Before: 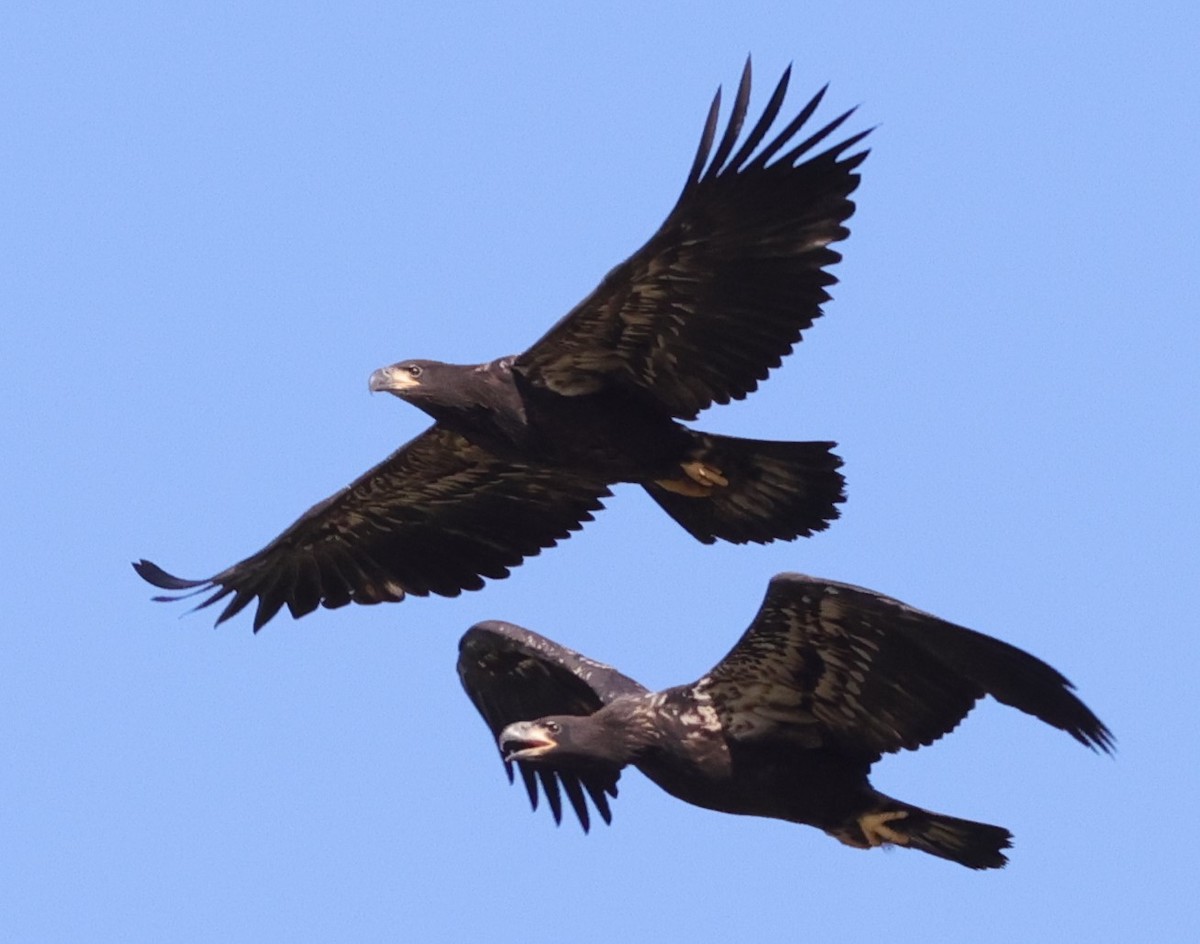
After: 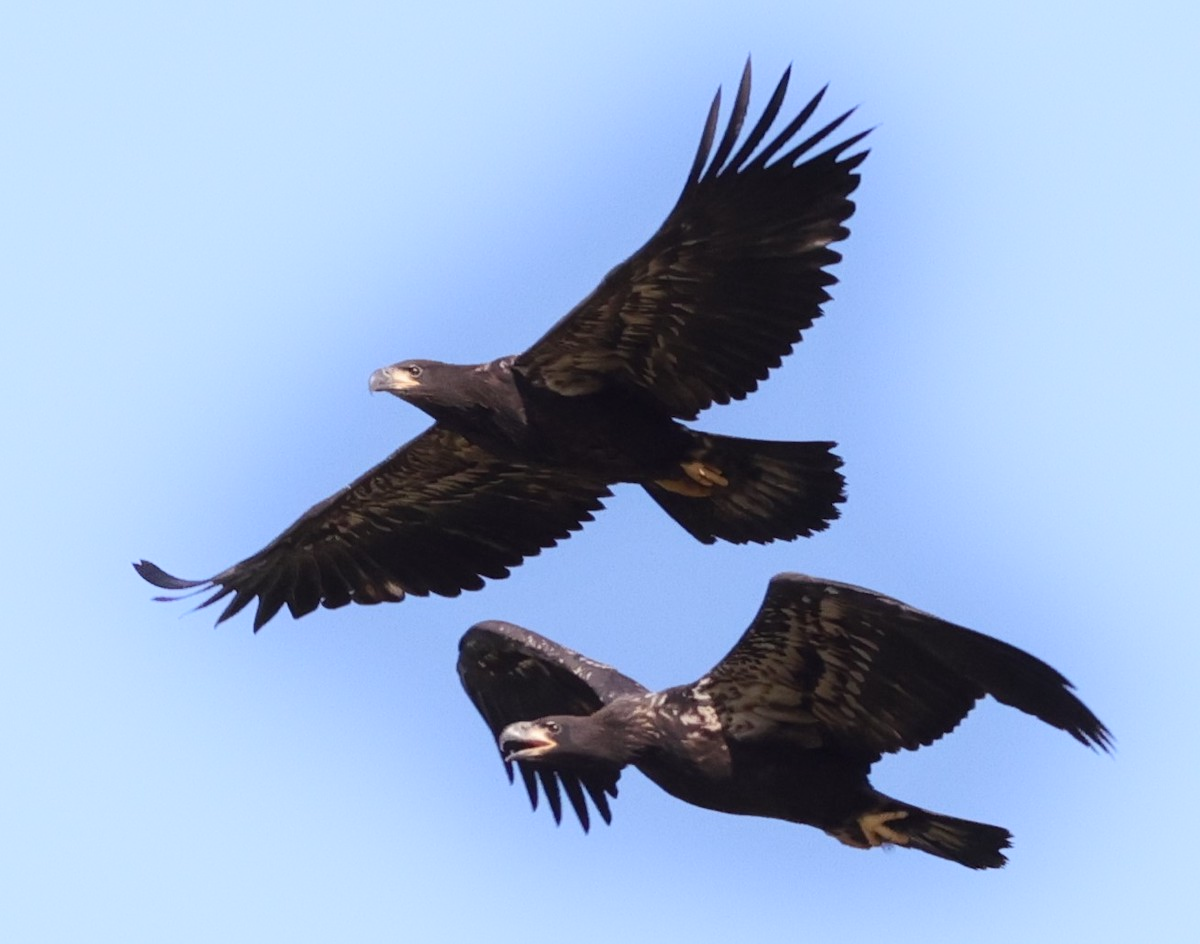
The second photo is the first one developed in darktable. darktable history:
exposure: compensate exposure bias true, compensate highlight preservation false
shadows and highlights: shadows -55.41, highlights 87.87, soften with gaussian
